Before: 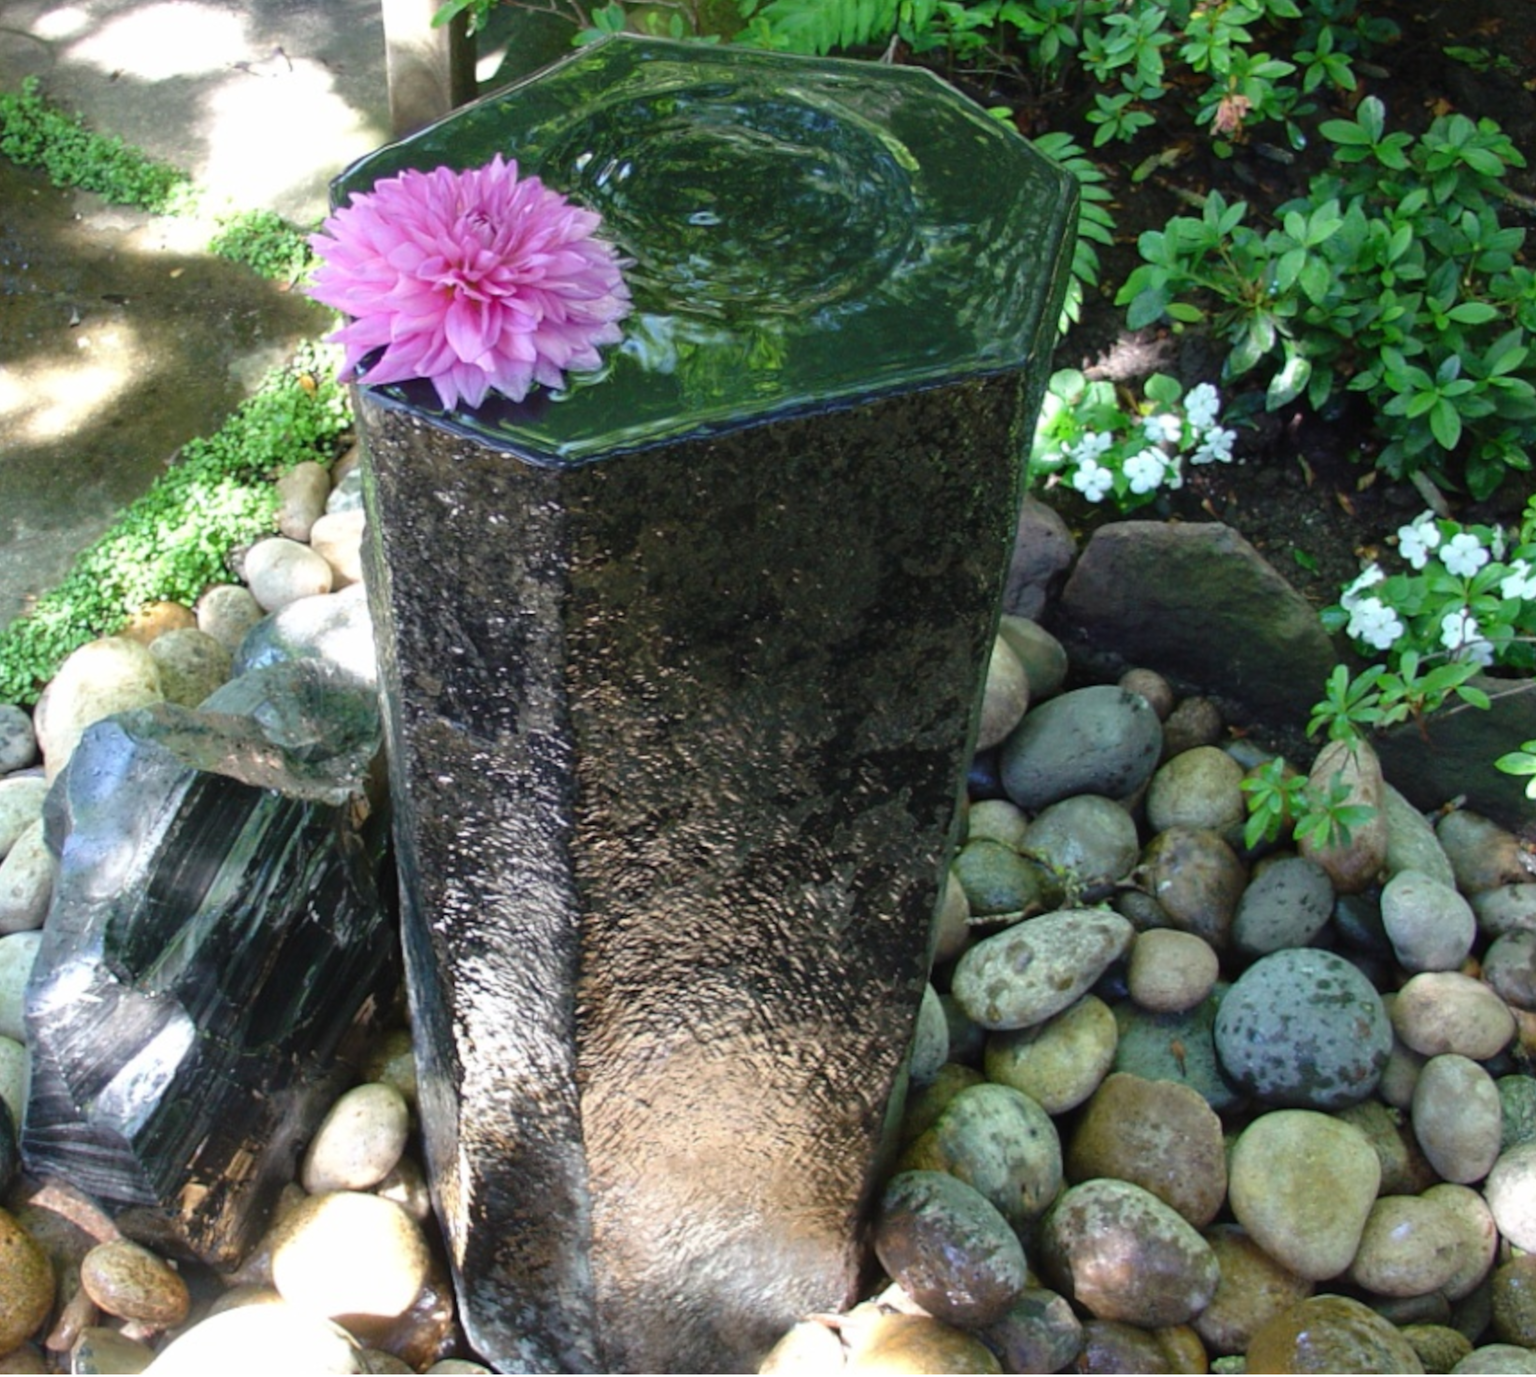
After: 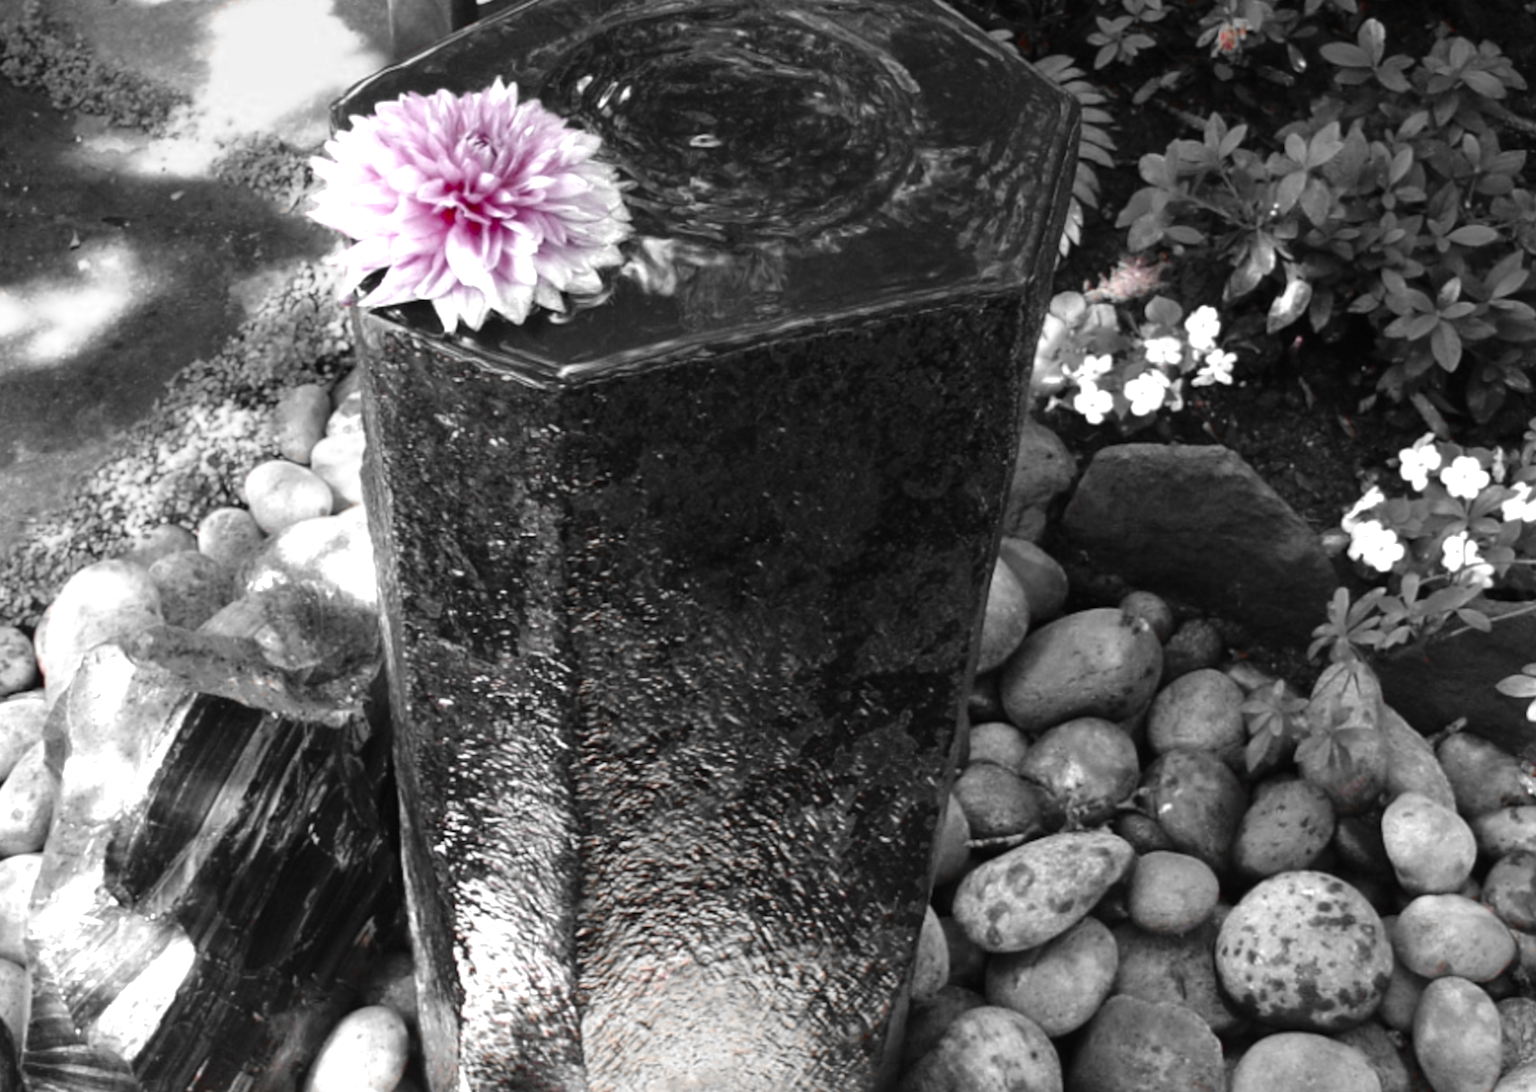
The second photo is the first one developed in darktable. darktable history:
color zones: curves: ch0 [(0, 0.352) (0.143, 0.407) (0.286, 0.386) (0.429, 0.431) (0.571, 0.829) (0.714, 0.853) (0.857, 0.833) (1, 0.352)]; ch1 [(0, 0.604) (0.072, 0.726) (0.096, 0.608) (0.205, 0.007) (0.571, -0.006) (0.839, -0.013) (0.857, -0.012) (1, 0.604)]
graduated density: on, module defaults
tone equalizer: -8 EV -0.417 EV, -7 EV -0.389 EV, -6 EV -0.333 EV, -5 EV -0.222 EV, -3 EV 0.222 EV, -2 EV 0.333 EV, -1 EV 0.389 EV, +0 EV 0.417 EV, edges refinement/feathering 500, mask exposure compensation -1.57 EV, preserve details no
crop and rotate: top 5.667%, bottom 14.937%
